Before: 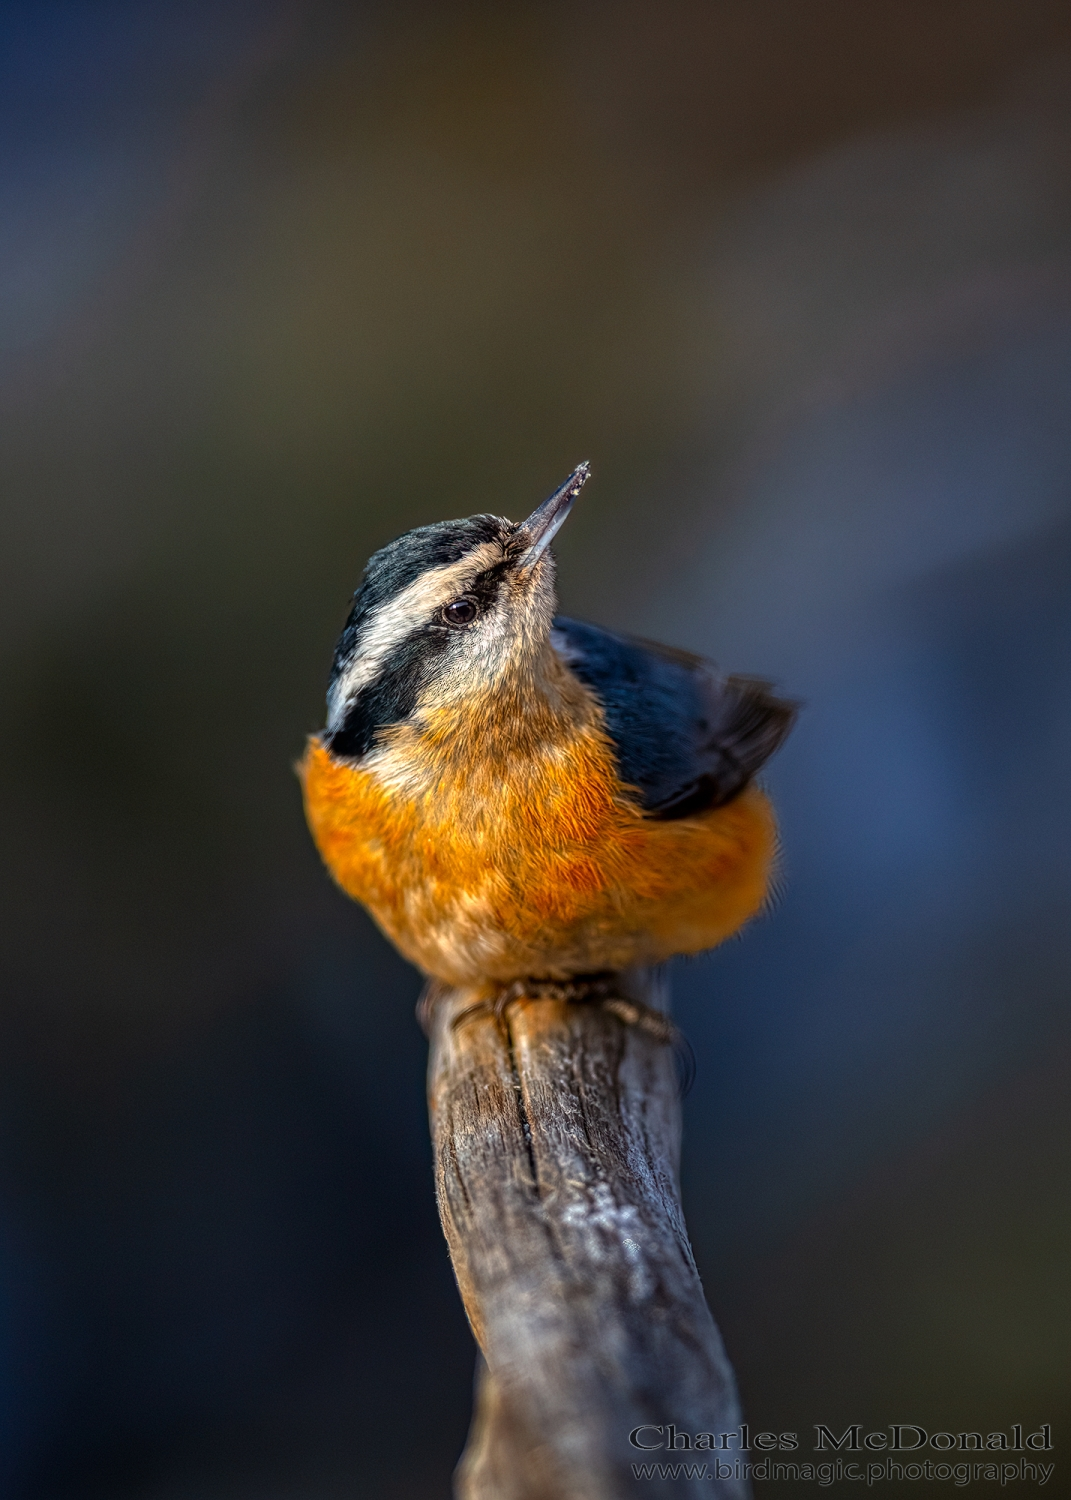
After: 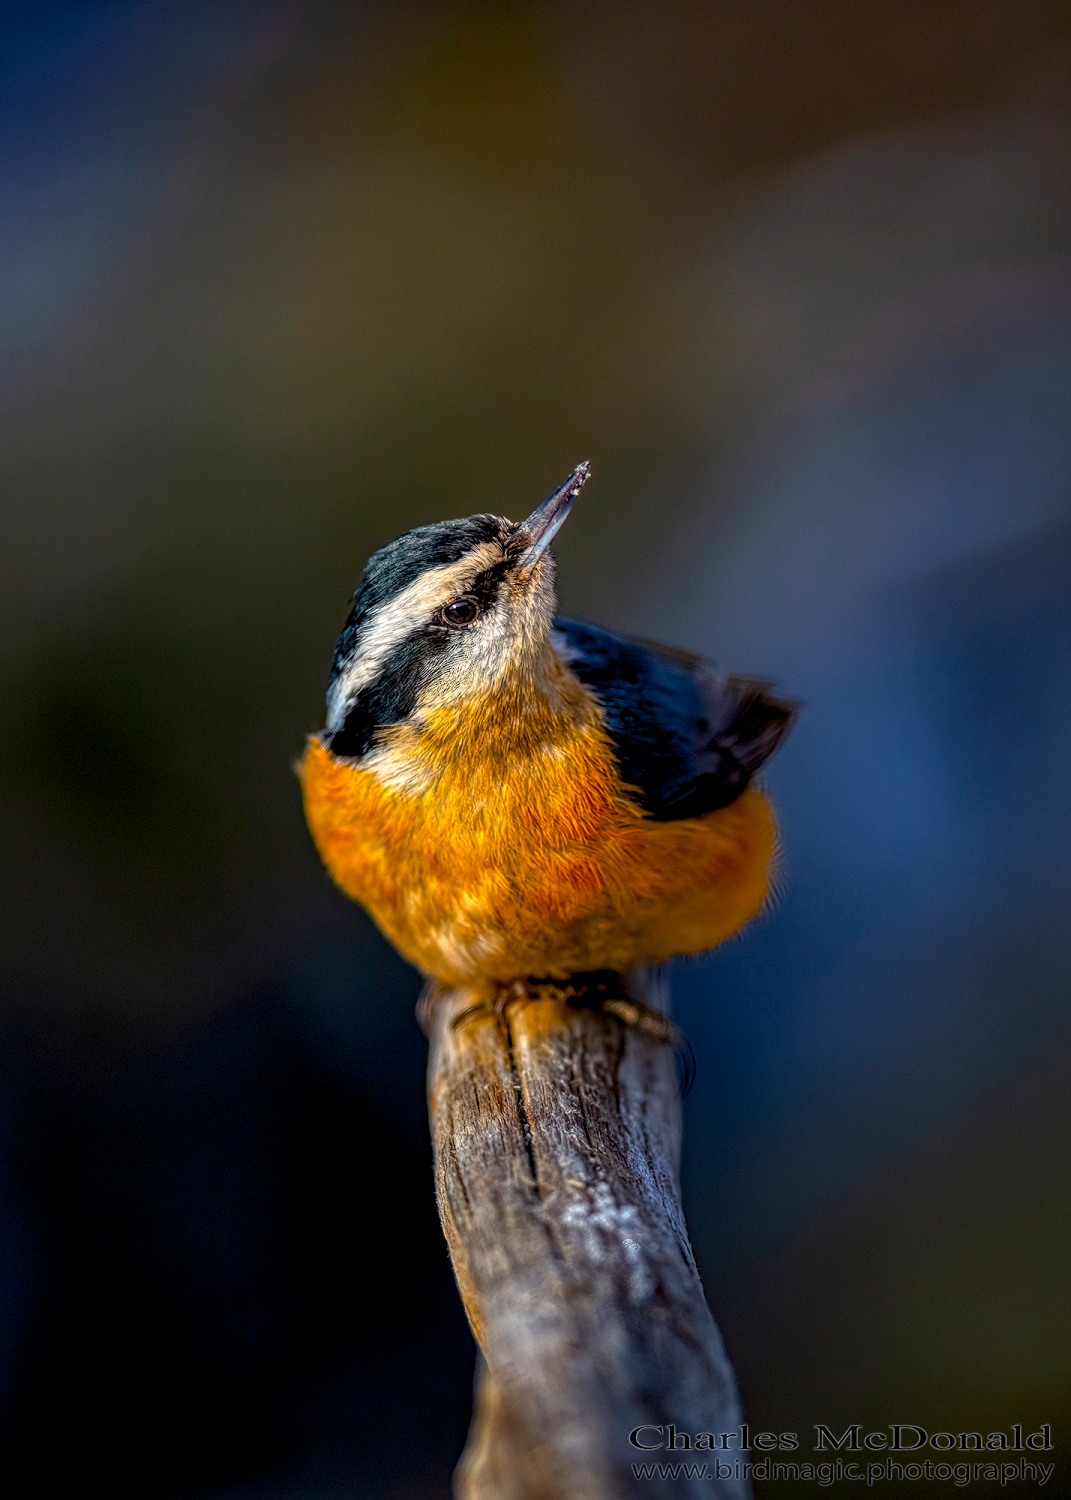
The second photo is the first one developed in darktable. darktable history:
color balance rgb: global offset › luminance -0.86%, perceptual saturation grading › global saturation 25.046%
